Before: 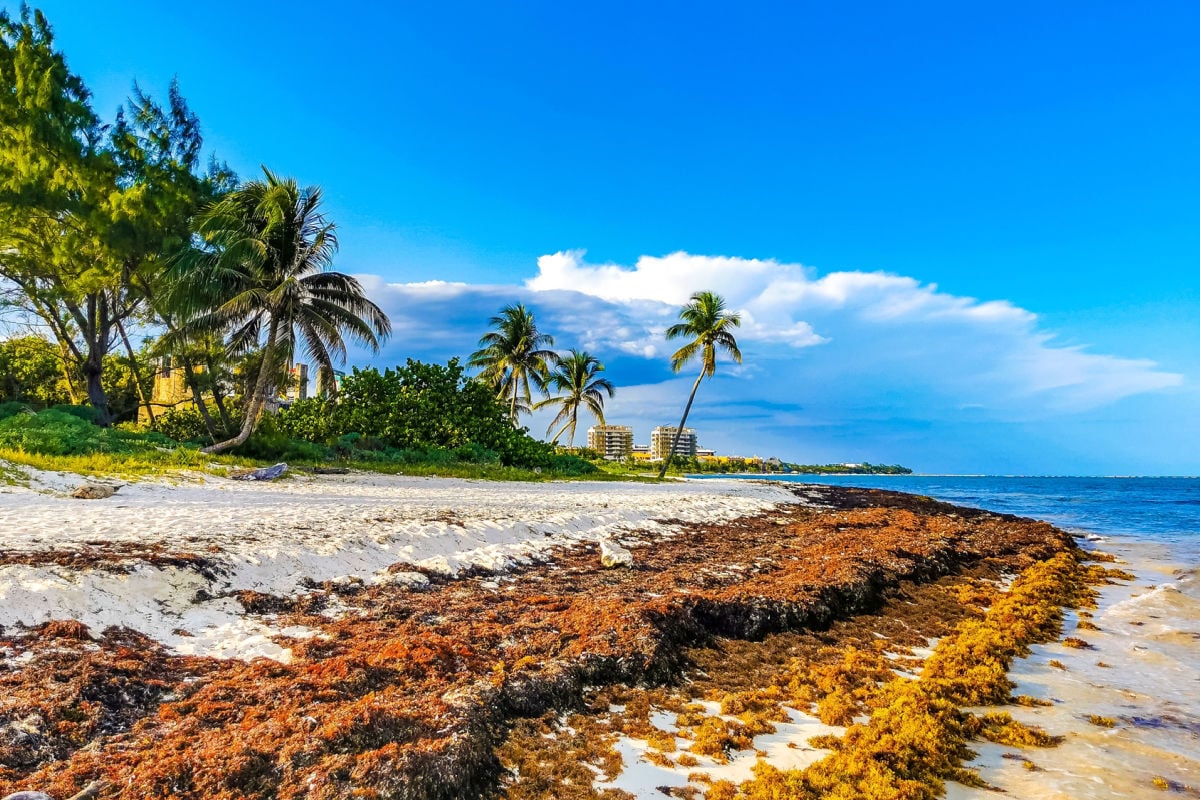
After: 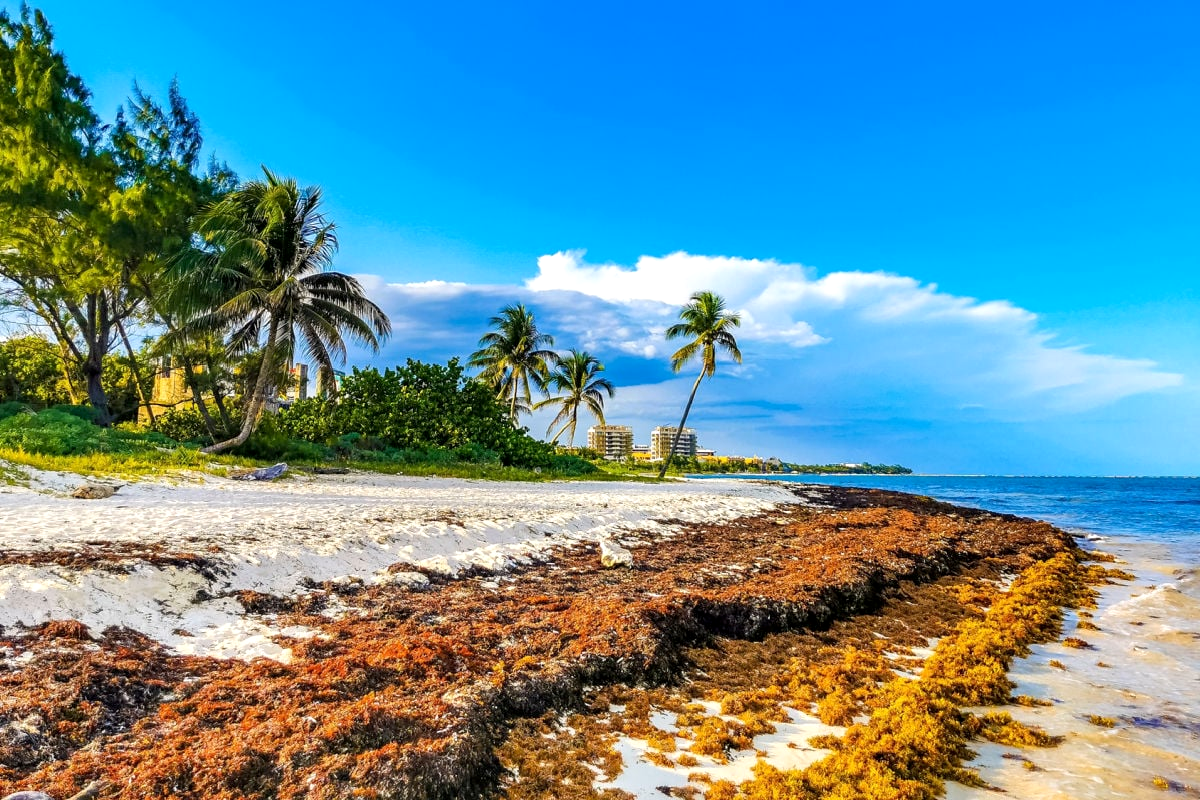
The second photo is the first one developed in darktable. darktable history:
exposure: black level correction 0.002, exposure 0.148 EV, compensate highlight preservation false
